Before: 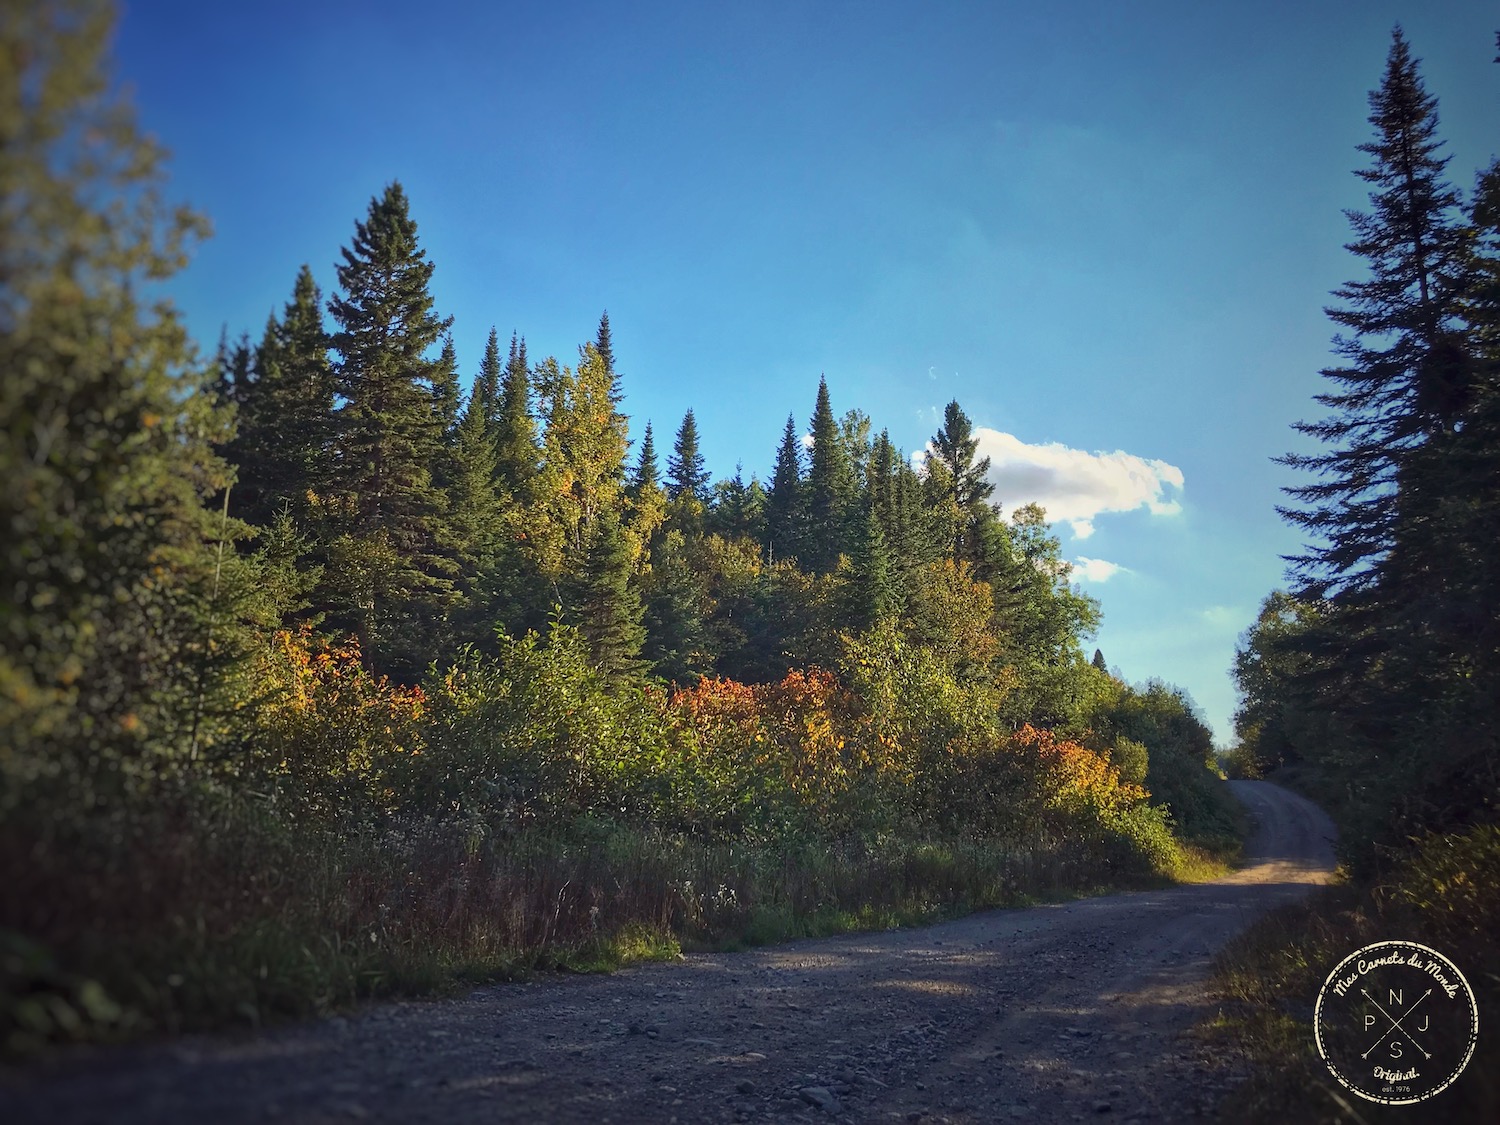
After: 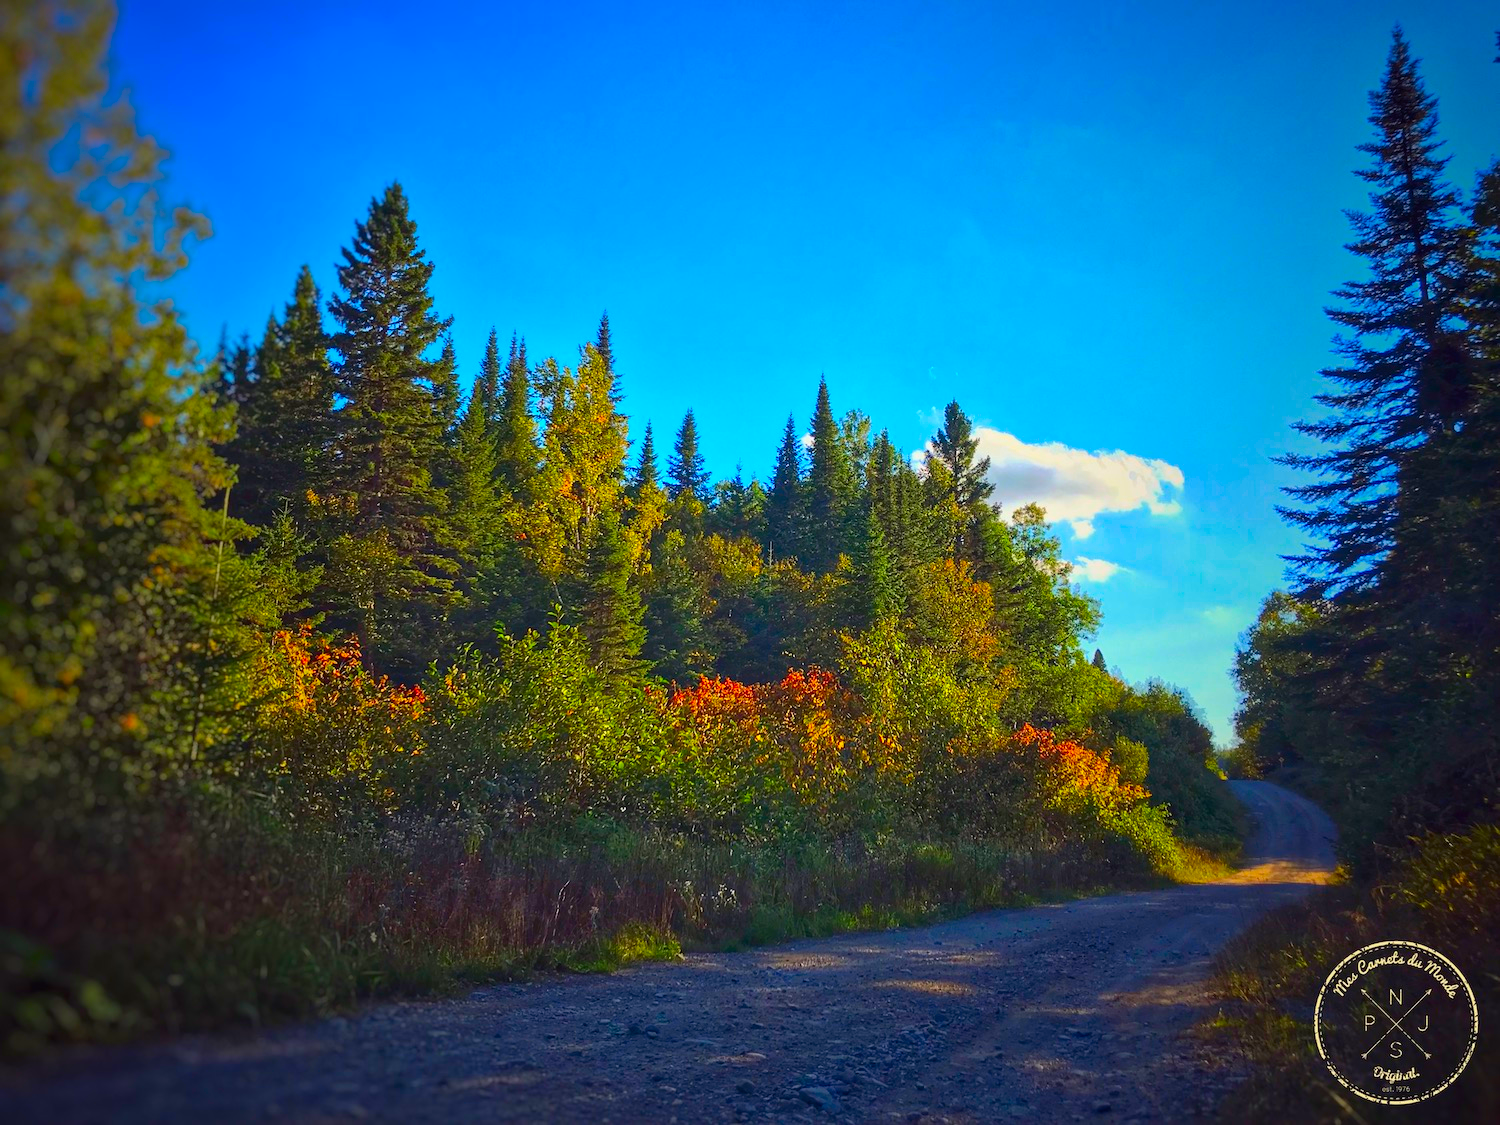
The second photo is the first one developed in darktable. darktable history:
color correction: highlights b* -0.045, saturation 2.14
